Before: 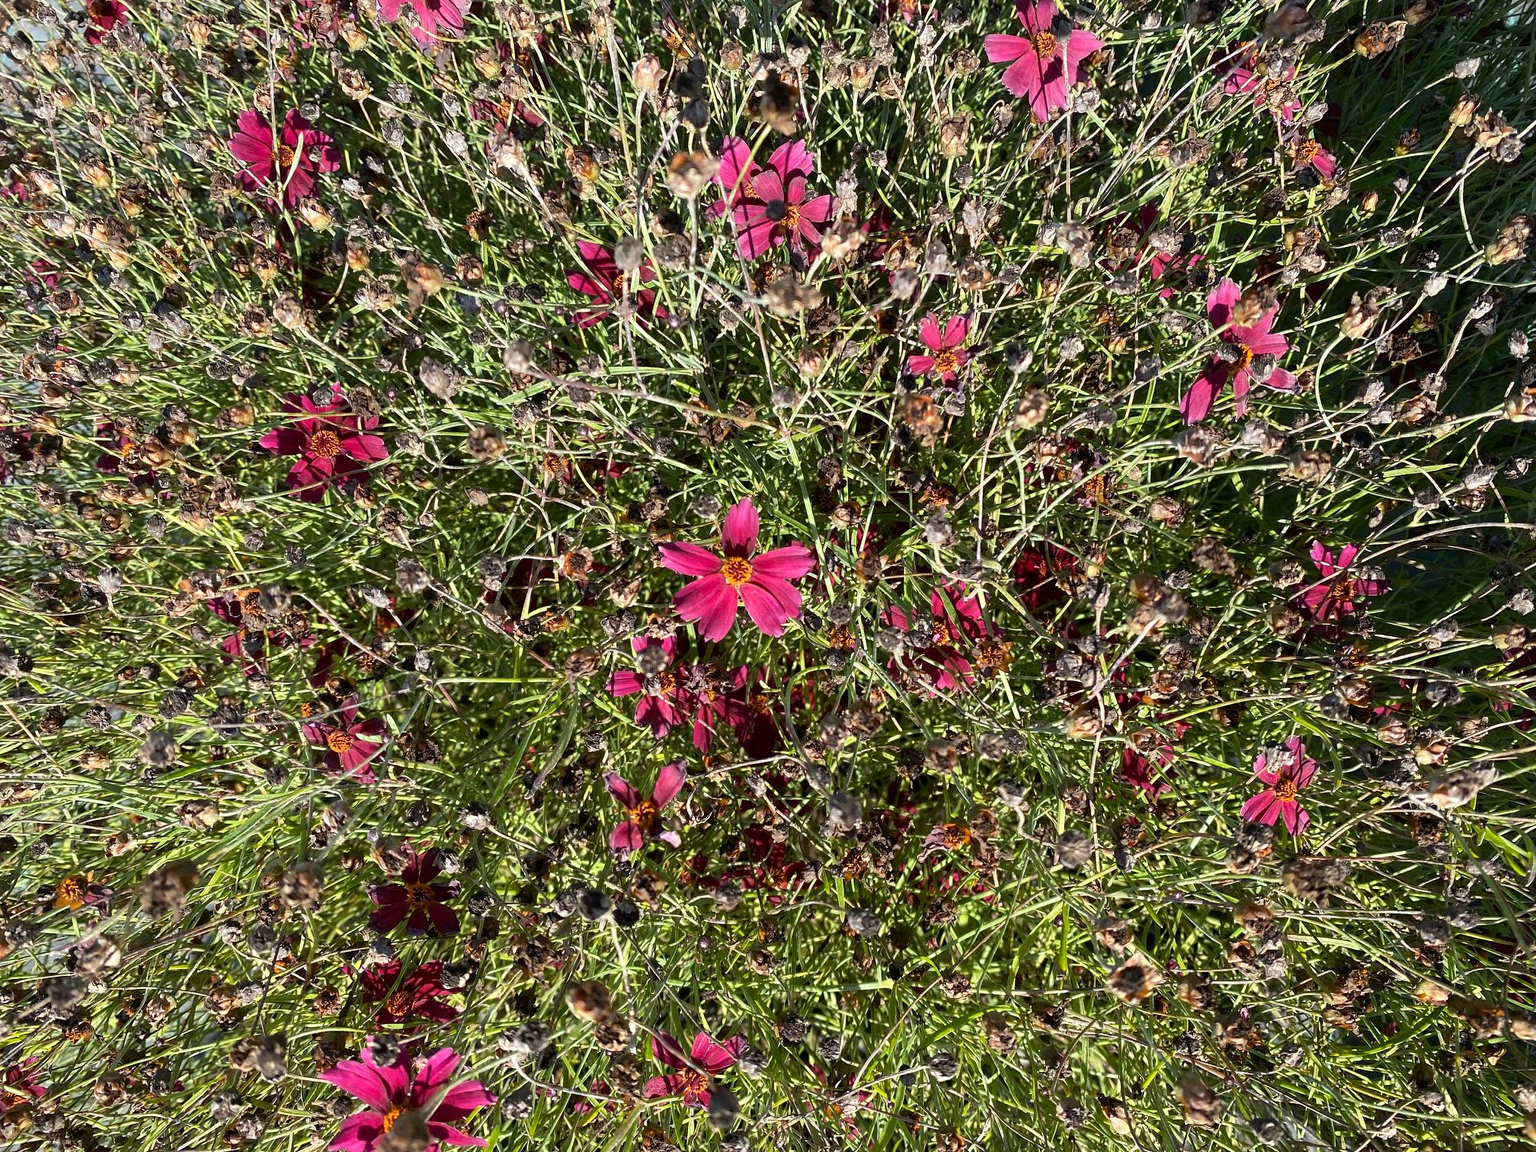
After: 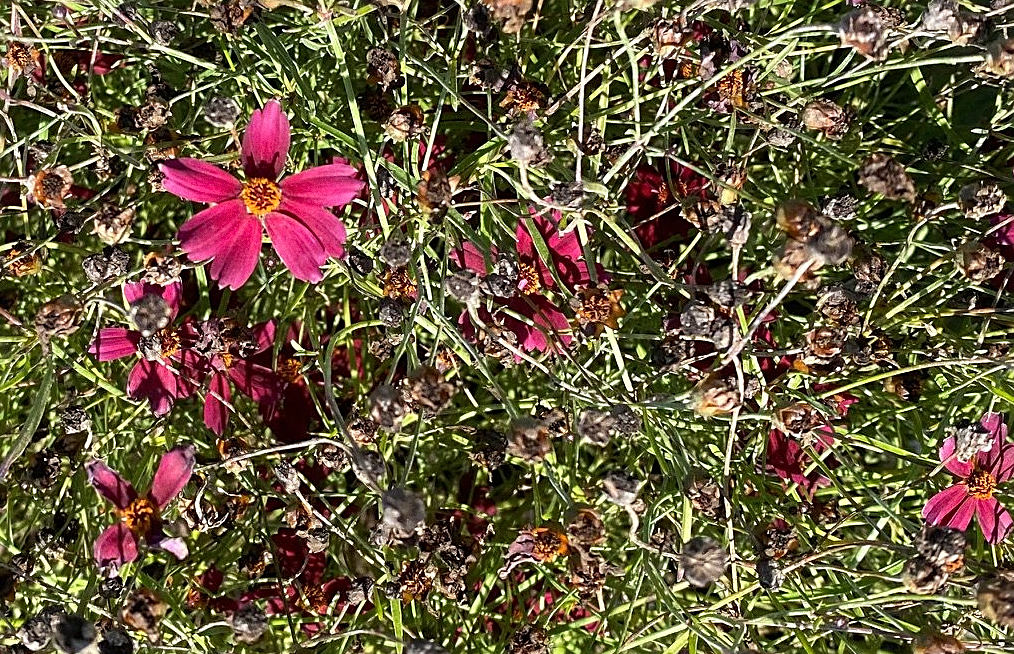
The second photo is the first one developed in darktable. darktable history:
exposure: compensate highlight preservation false
sharpen: on, module defaults
grain: coarseness 0.09 ISO
crop: left 35.03%, top 36.625%, right 14.663%, bottom 20.057%
